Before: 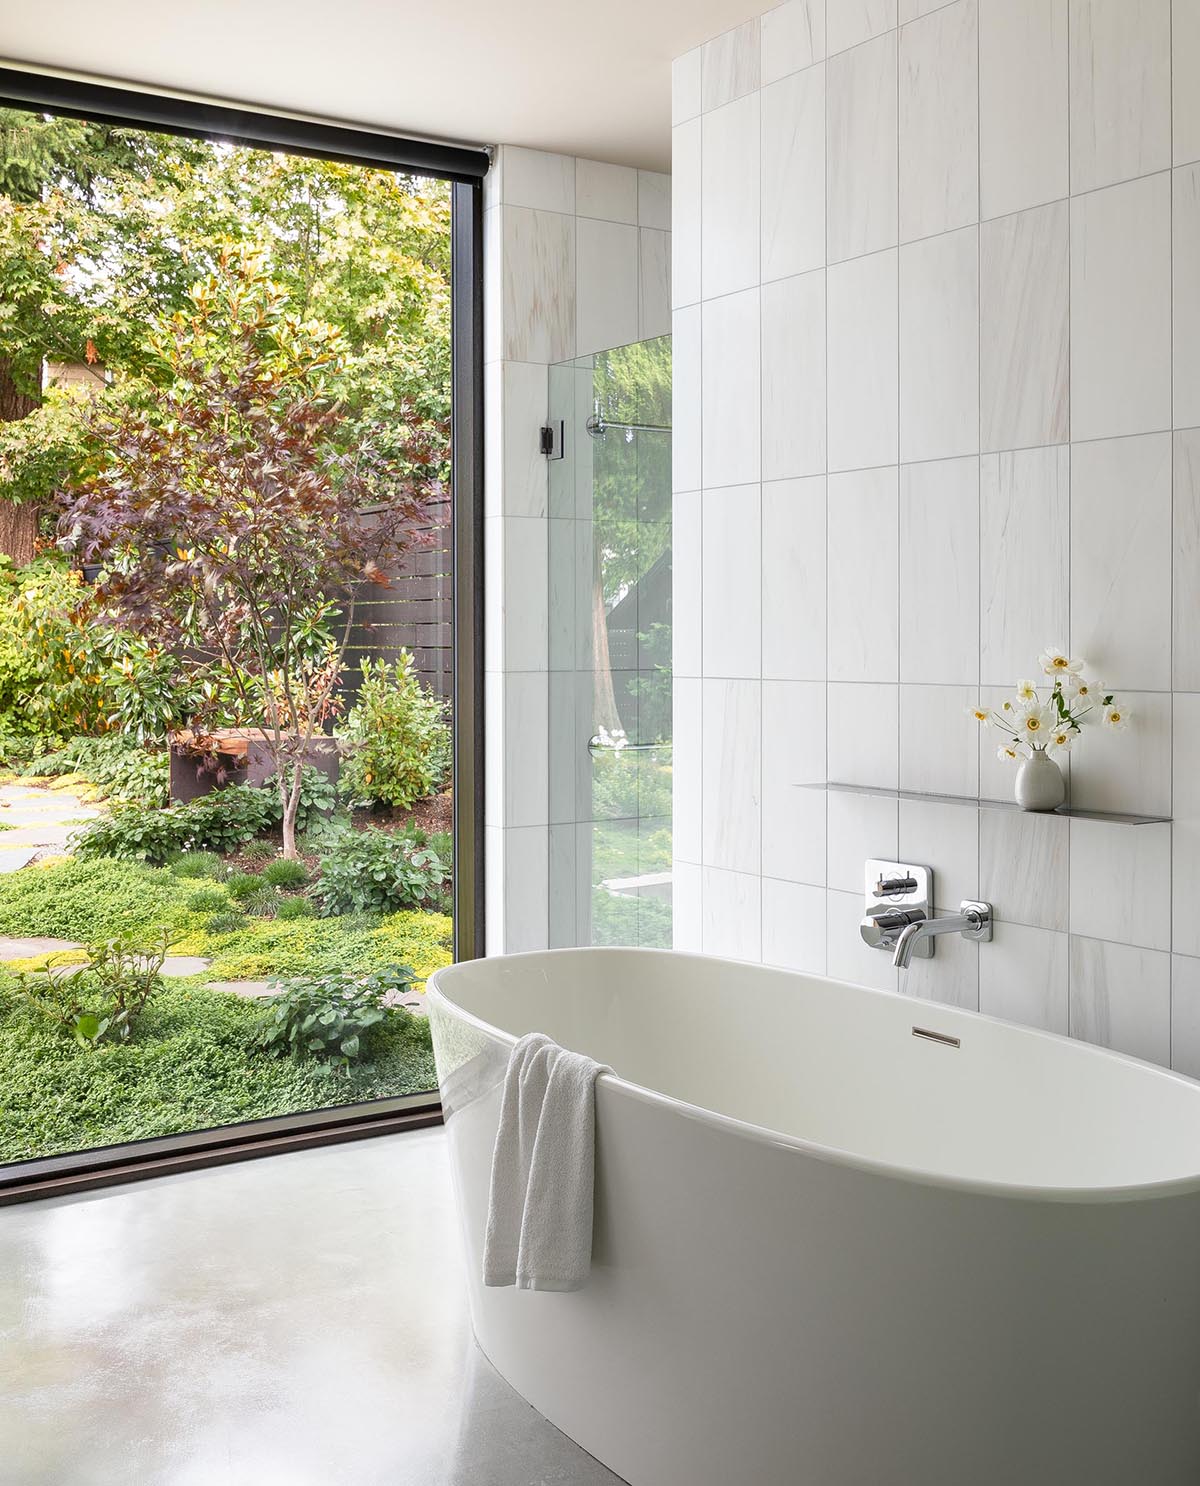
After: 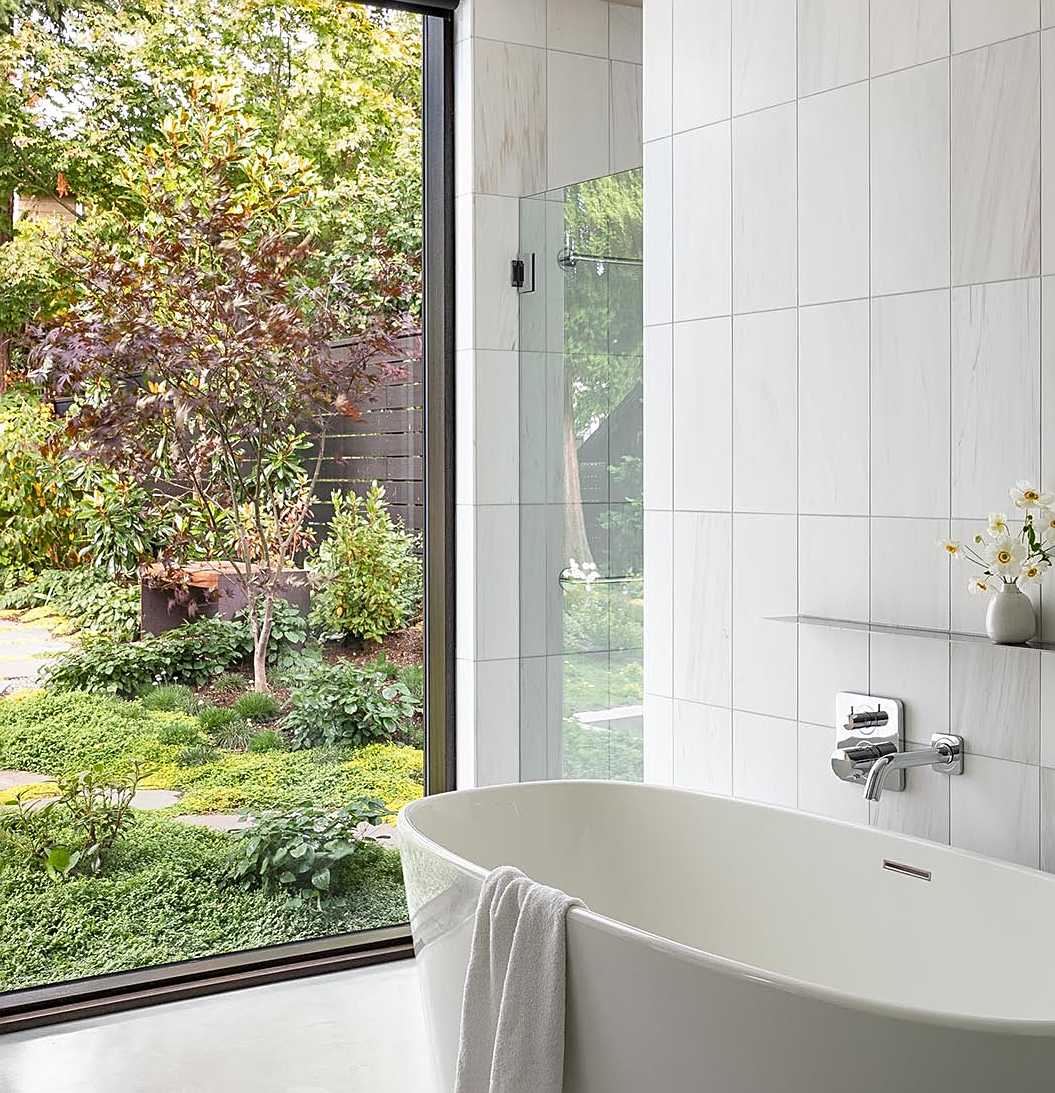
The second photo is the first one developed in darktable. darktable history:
sharpen: on, module defaults
crop and rotate: left 2.425%, top 11.305%, right 9.6%, bottom 15.08%
